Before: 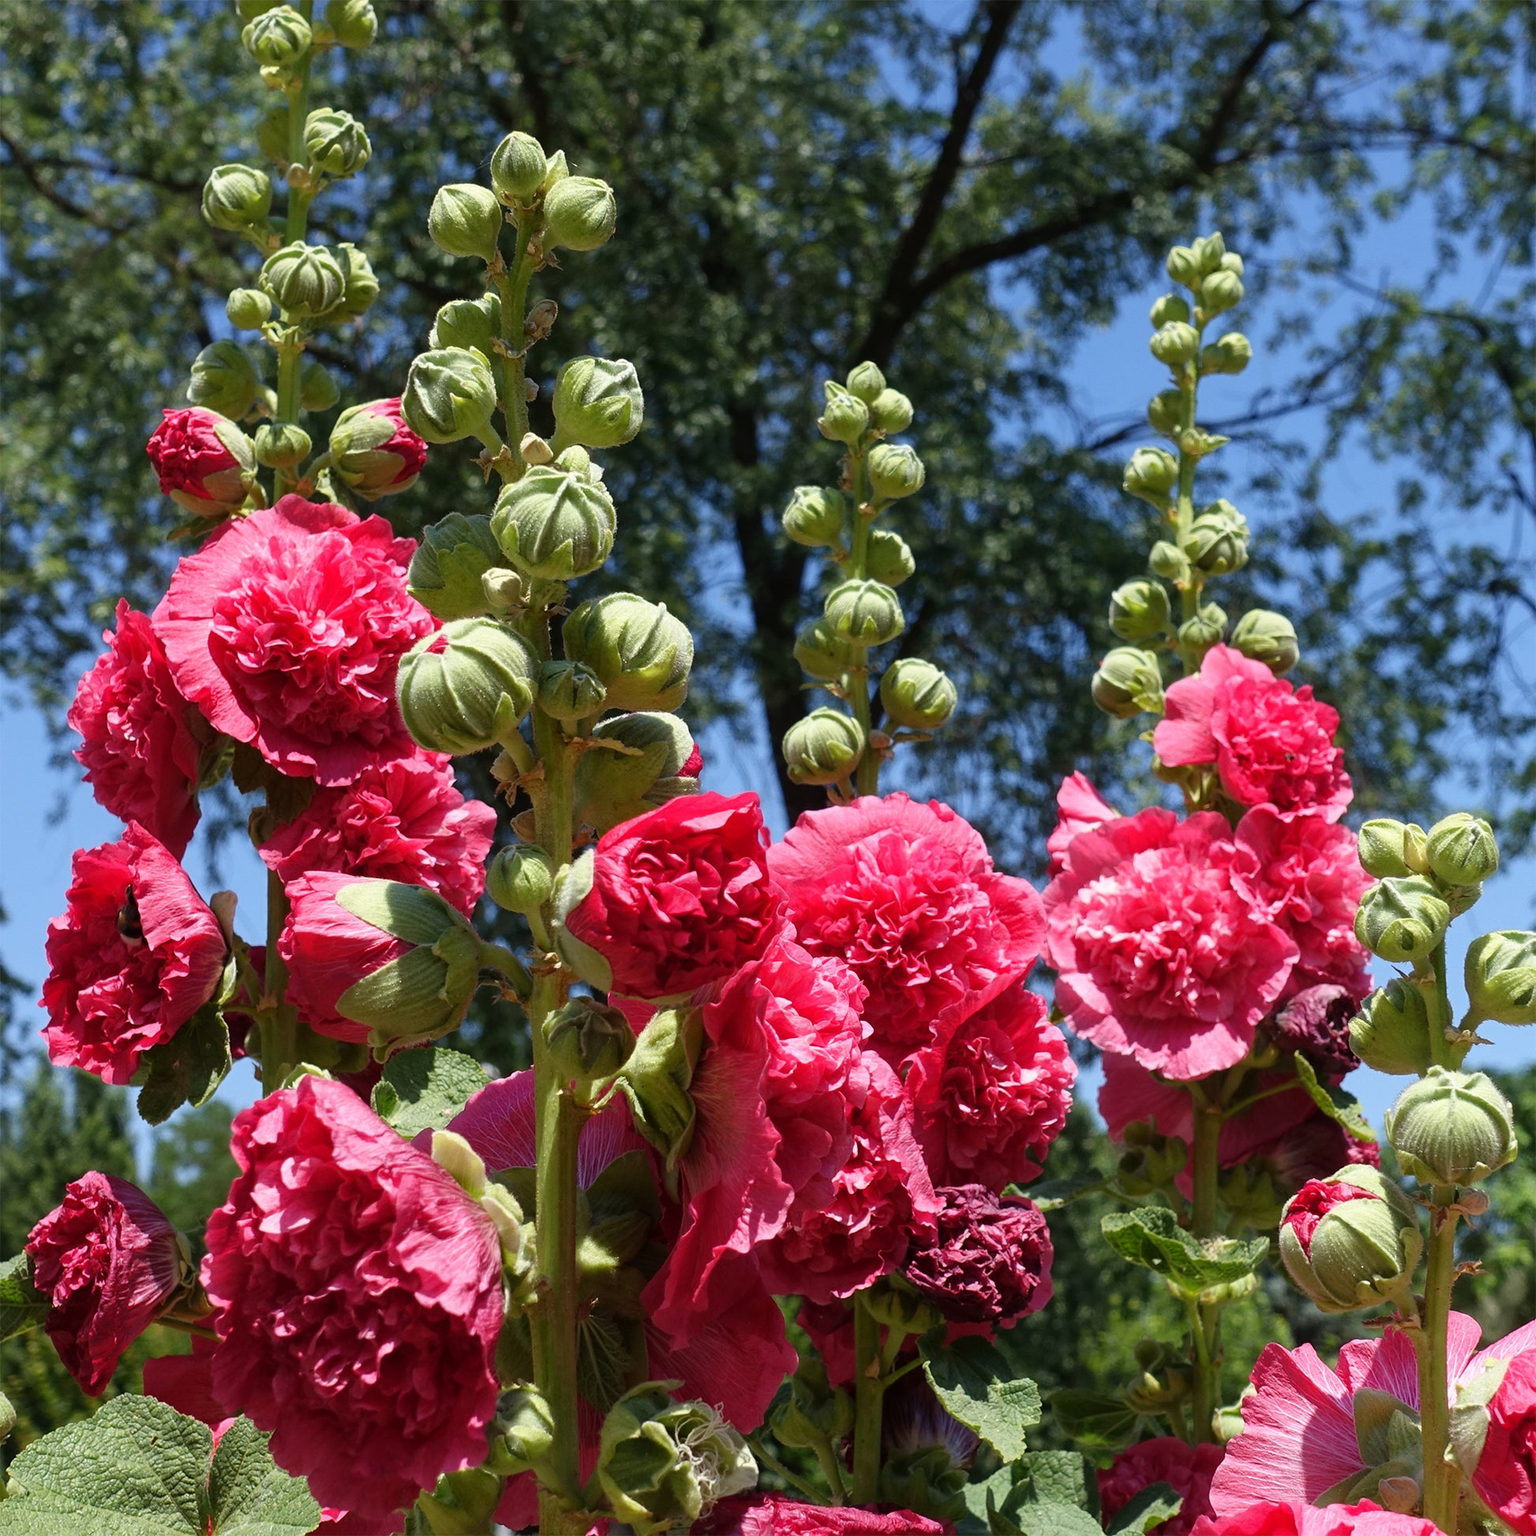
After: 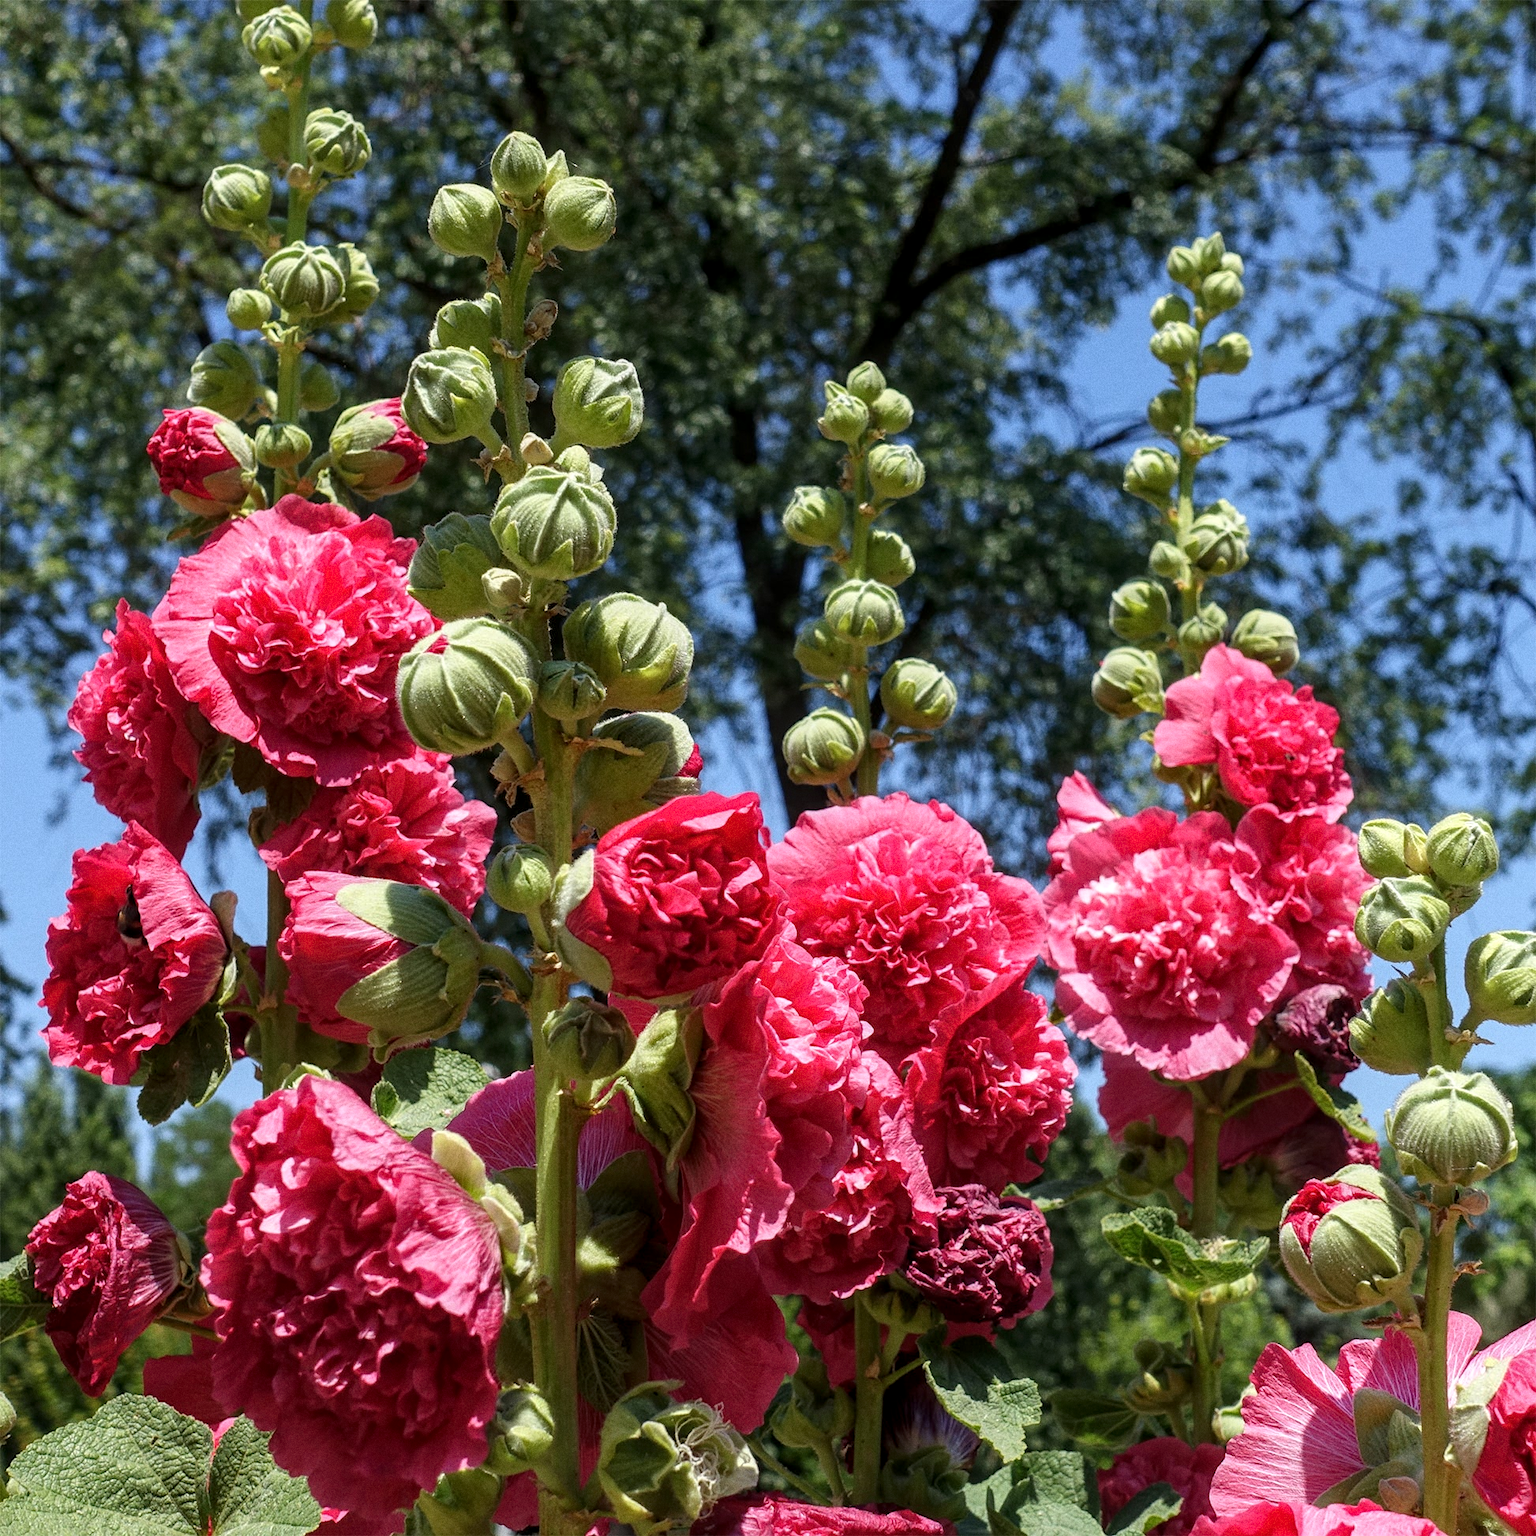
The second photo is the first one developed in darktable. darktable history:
local contrast: on, module defaults
grain: coarseness 0.09 ISO
